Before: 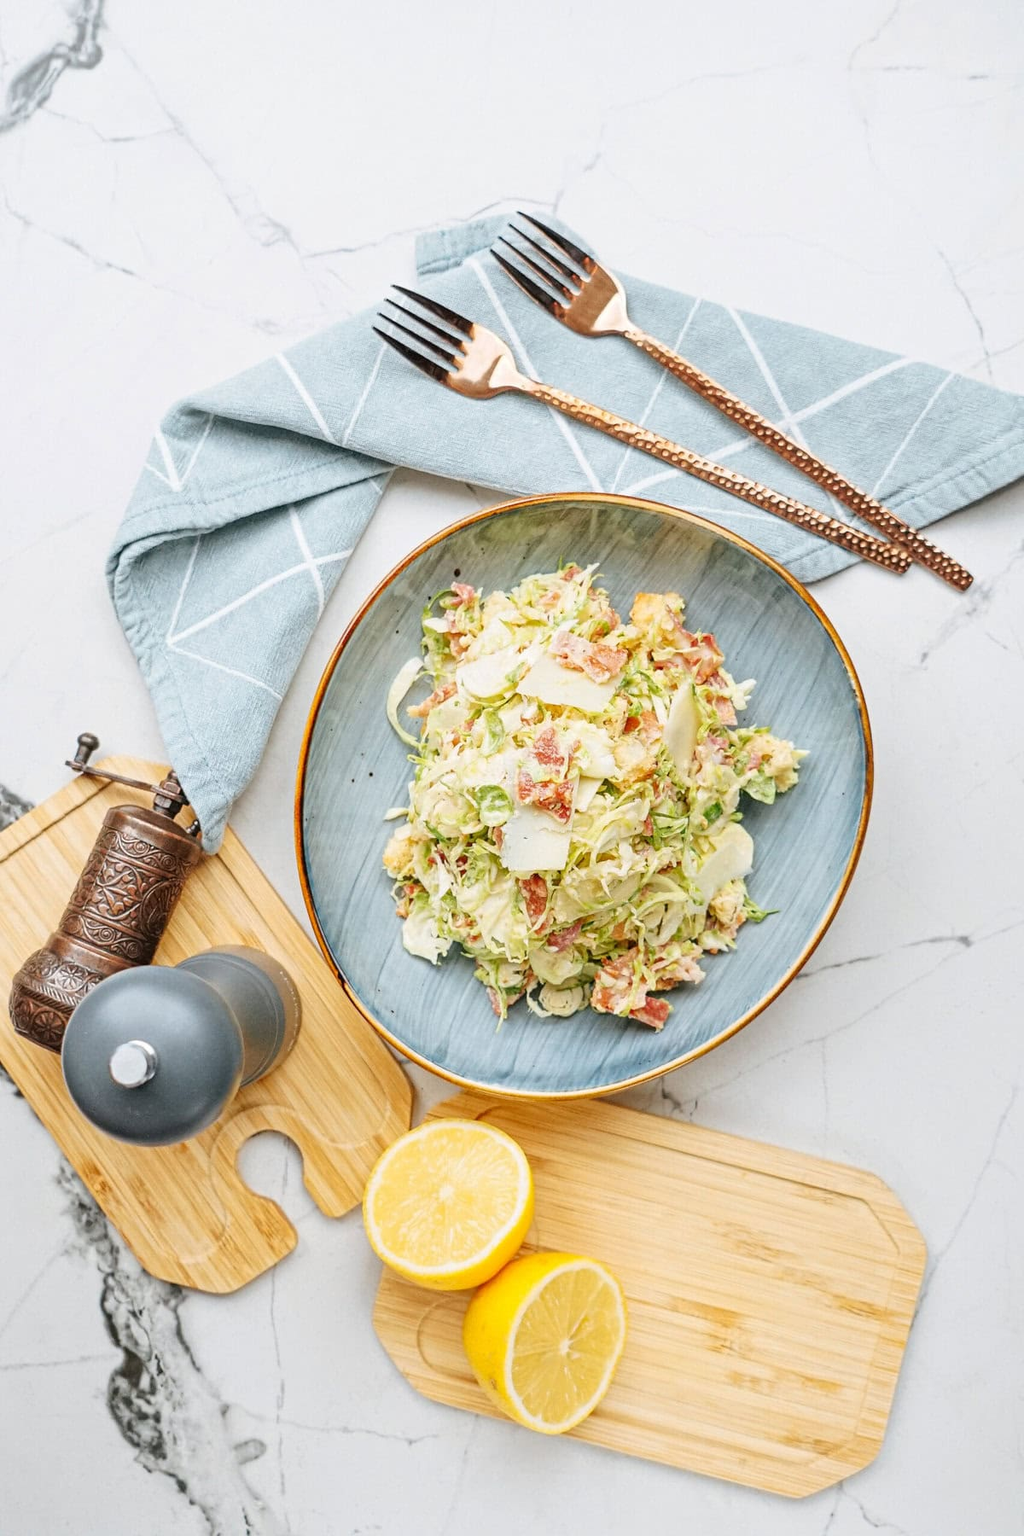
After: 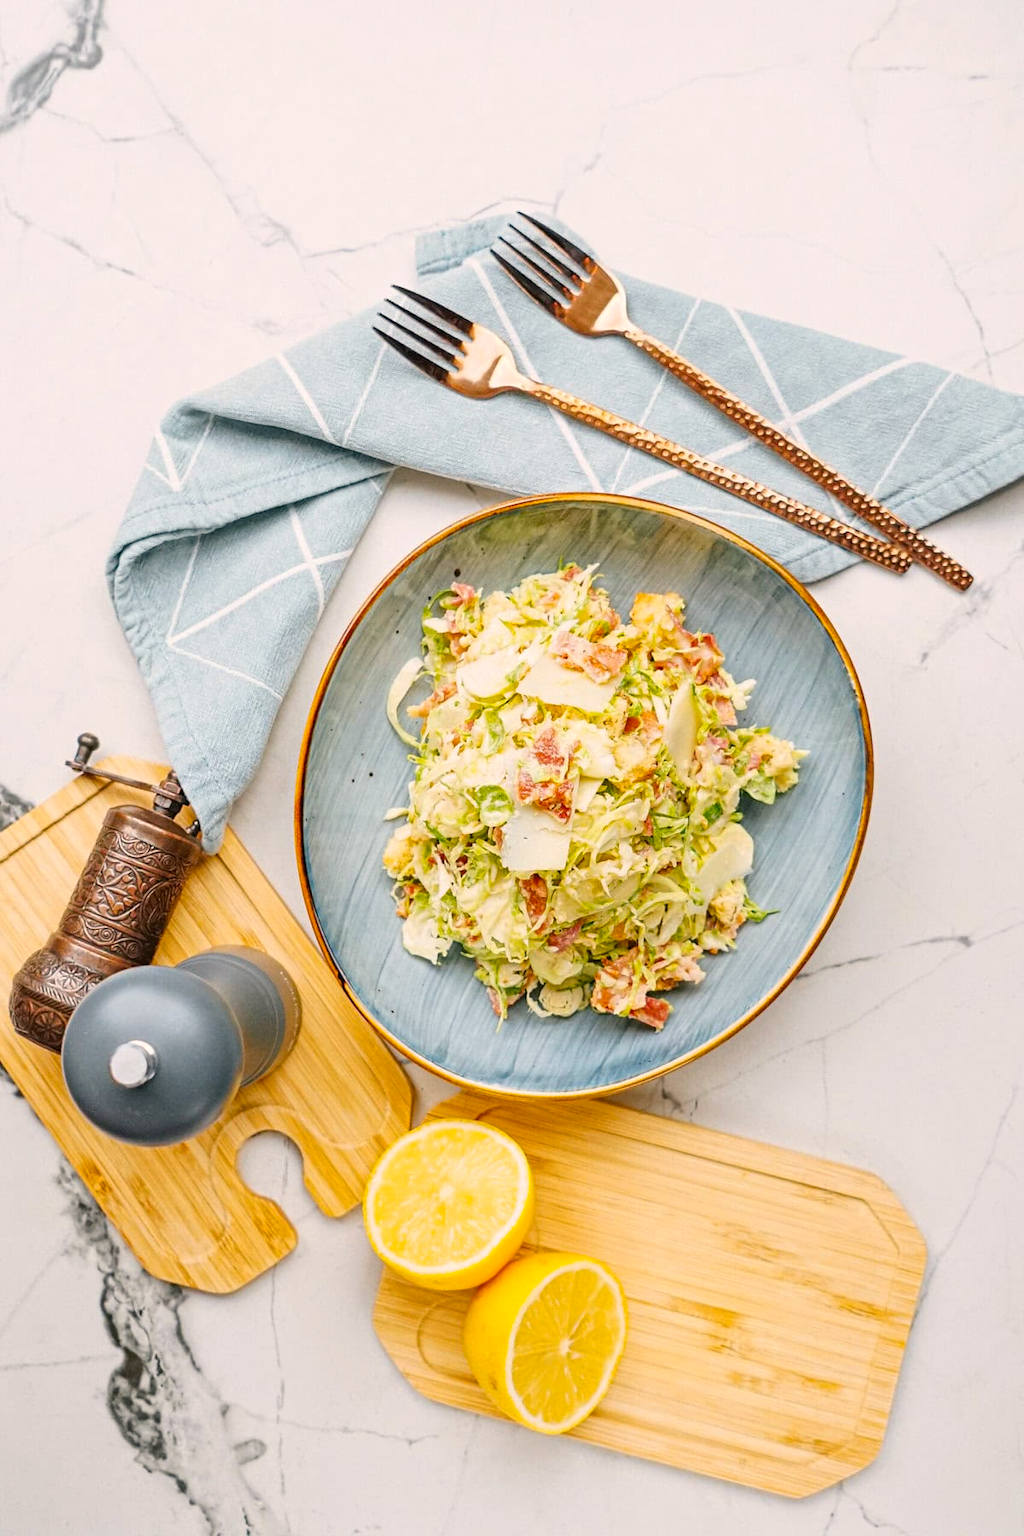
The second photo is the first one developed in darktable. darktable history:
color balance rgb: highlights gain › chroma 1.75%, highlights gain › hue 55.38°, perceptual saturation grading › global saturation 25.791%, global vibrance 9.503%
